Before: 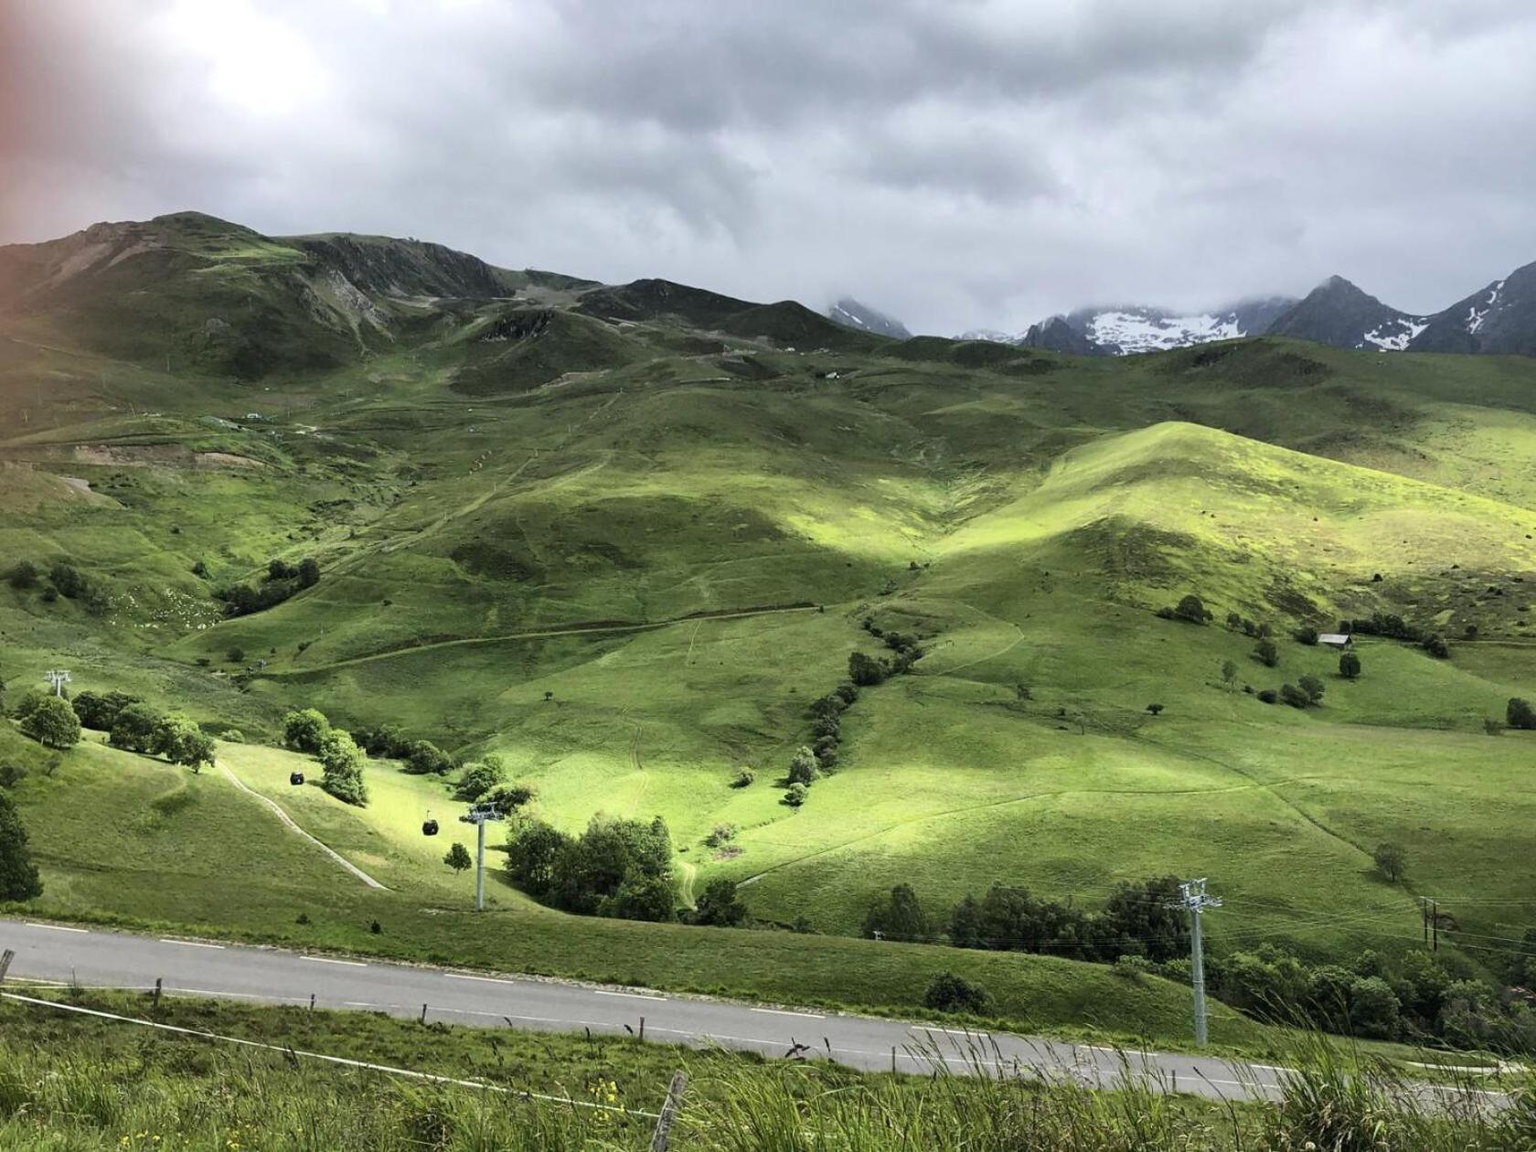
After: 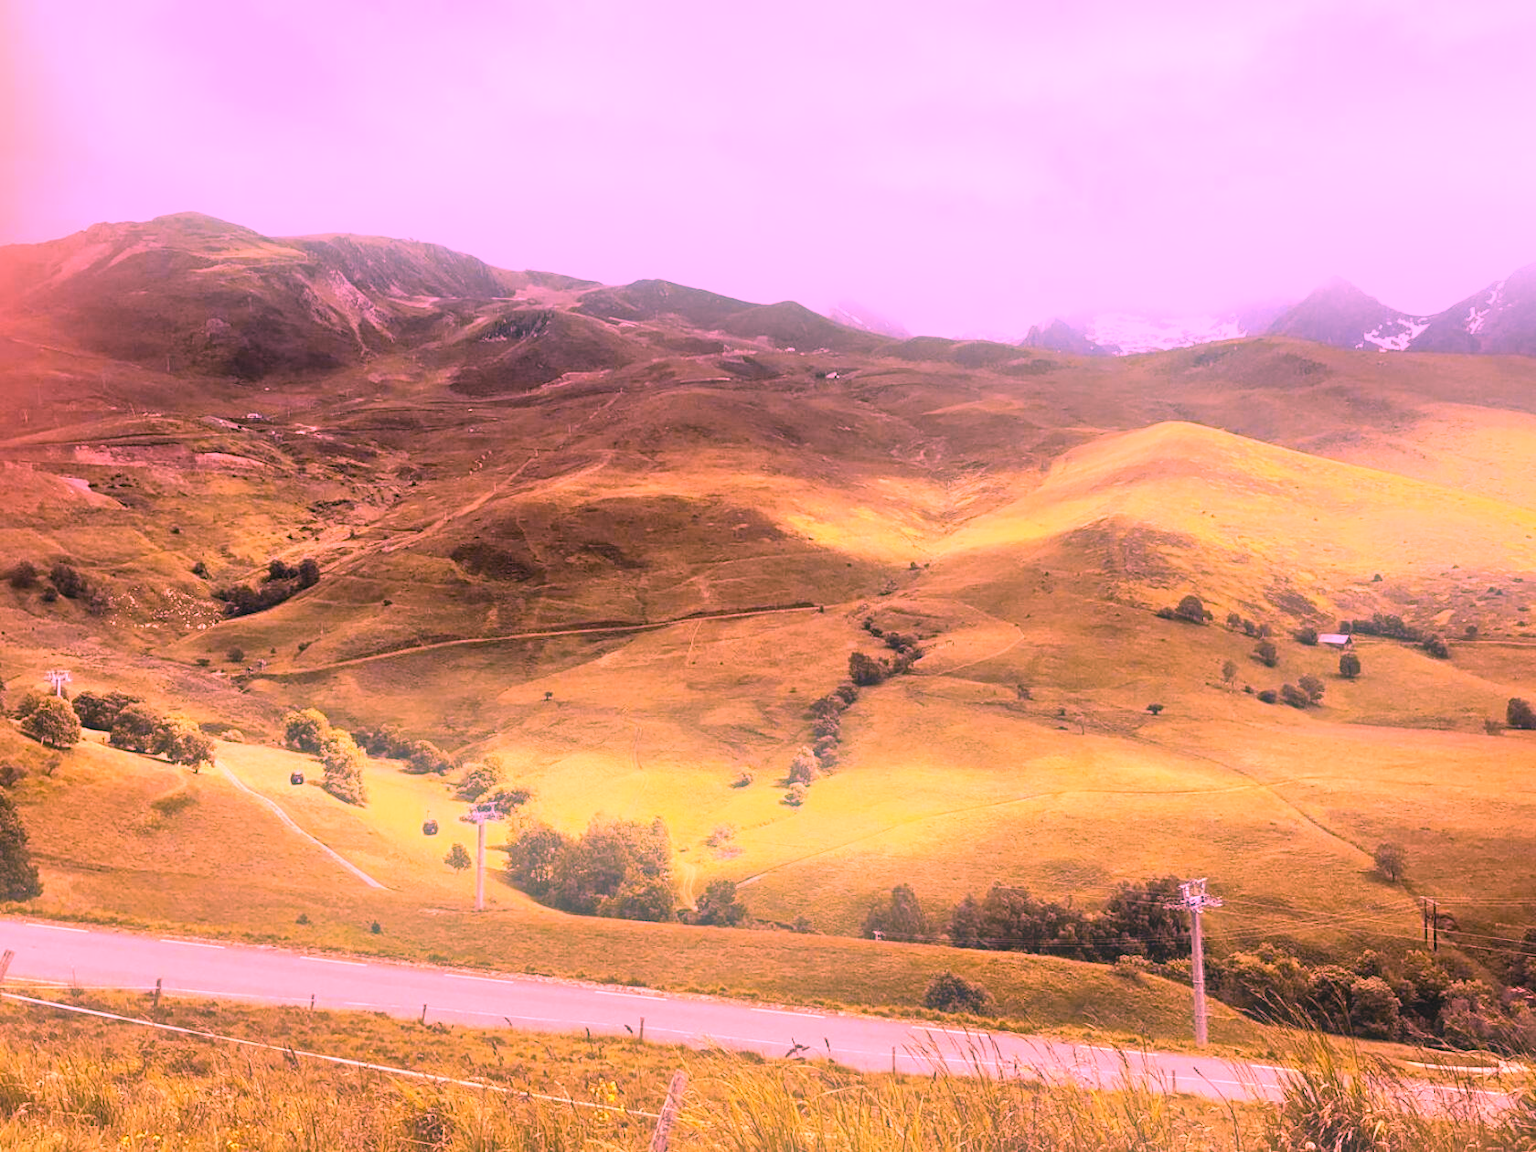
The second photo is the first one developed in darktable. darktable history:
white balance: red 2.207, blue 1.293
color contrast: green-magenta contrast 0.85, blue-yellow contrast 1.25, unbound 0
graduated density: hue 238.83°, saturation 50%
bloom: on, module defaults
